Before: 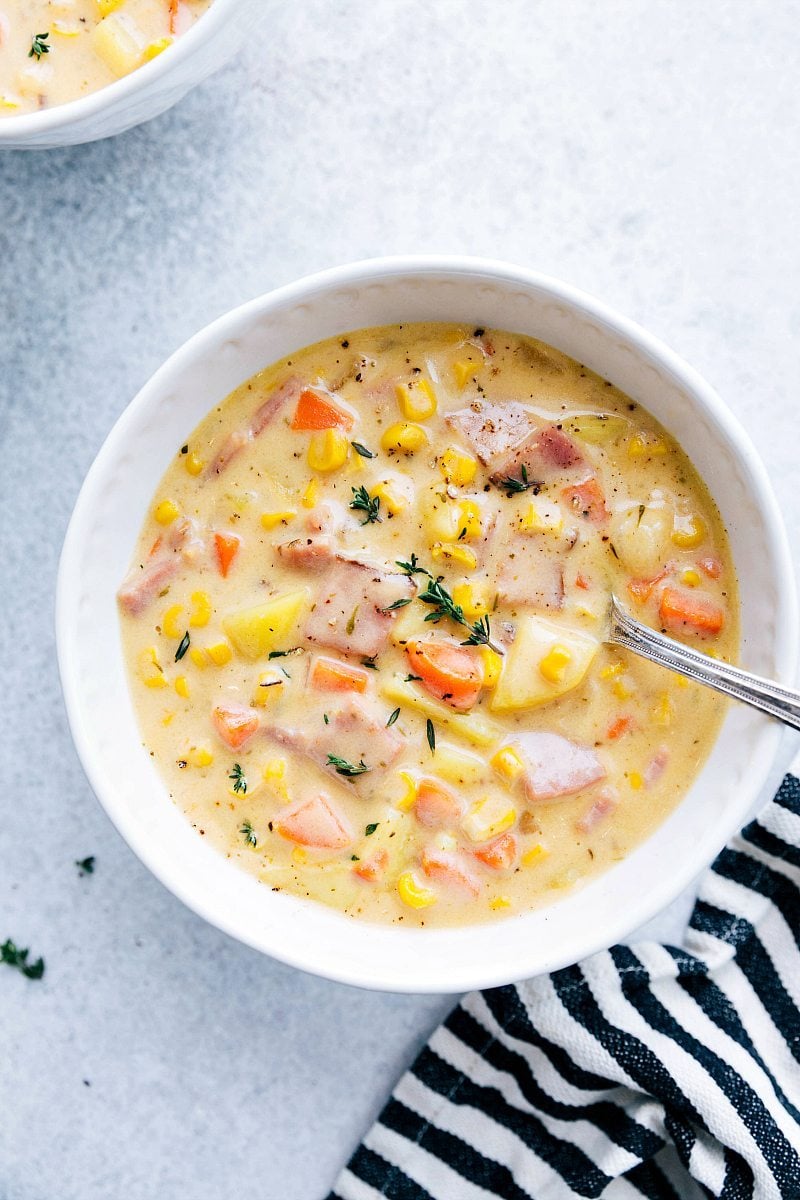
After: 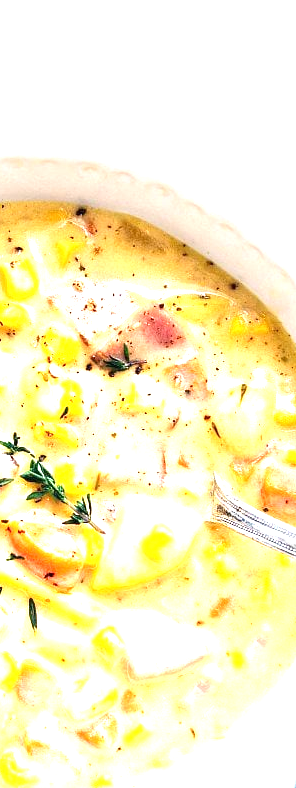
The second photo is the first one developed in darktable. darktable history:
crop and rotate: left 49.858%, top 10.119%, right 13.101%, bottom 24.16%
exposure: black level correction 0, exposure 1.389 EV, compensate highlight preservation false
